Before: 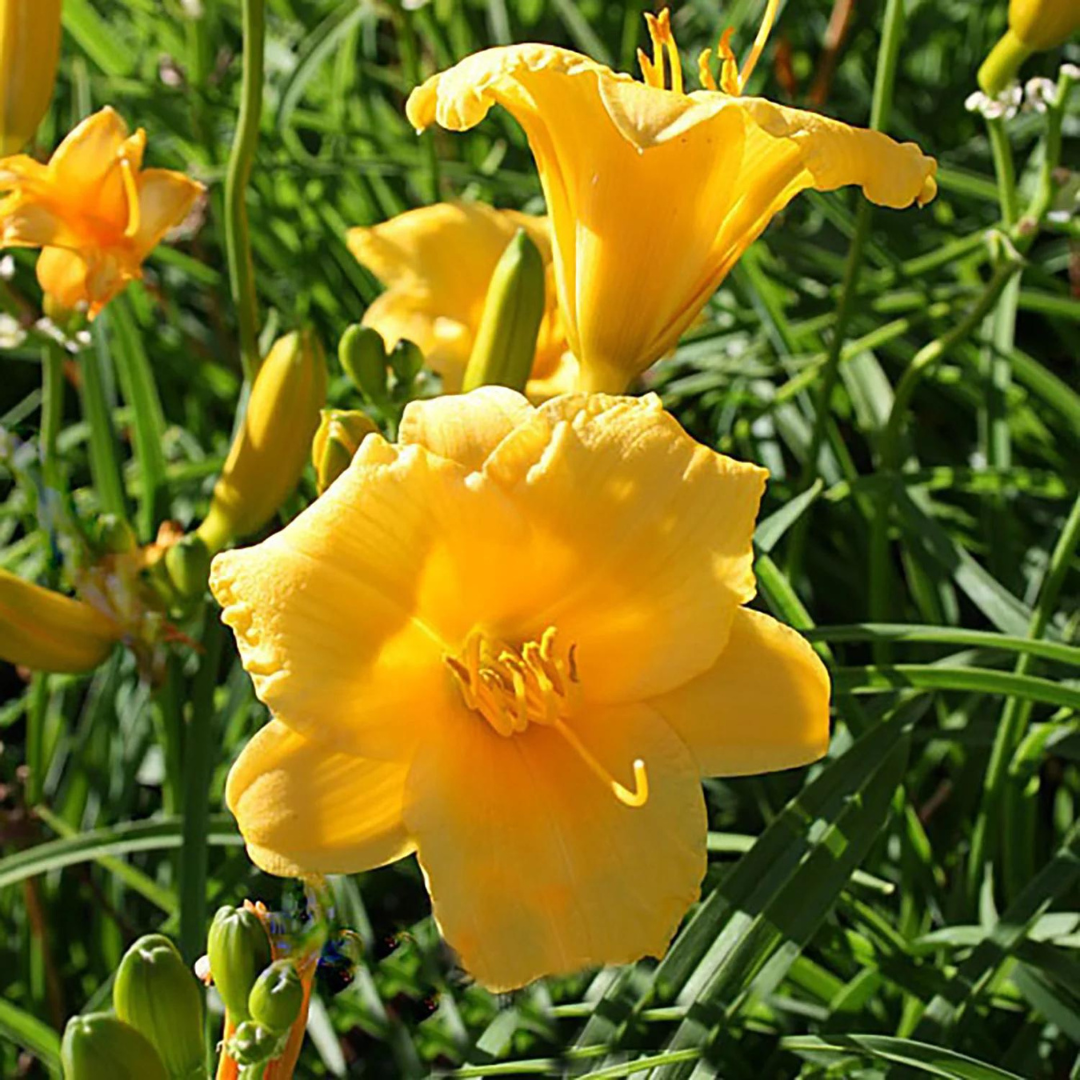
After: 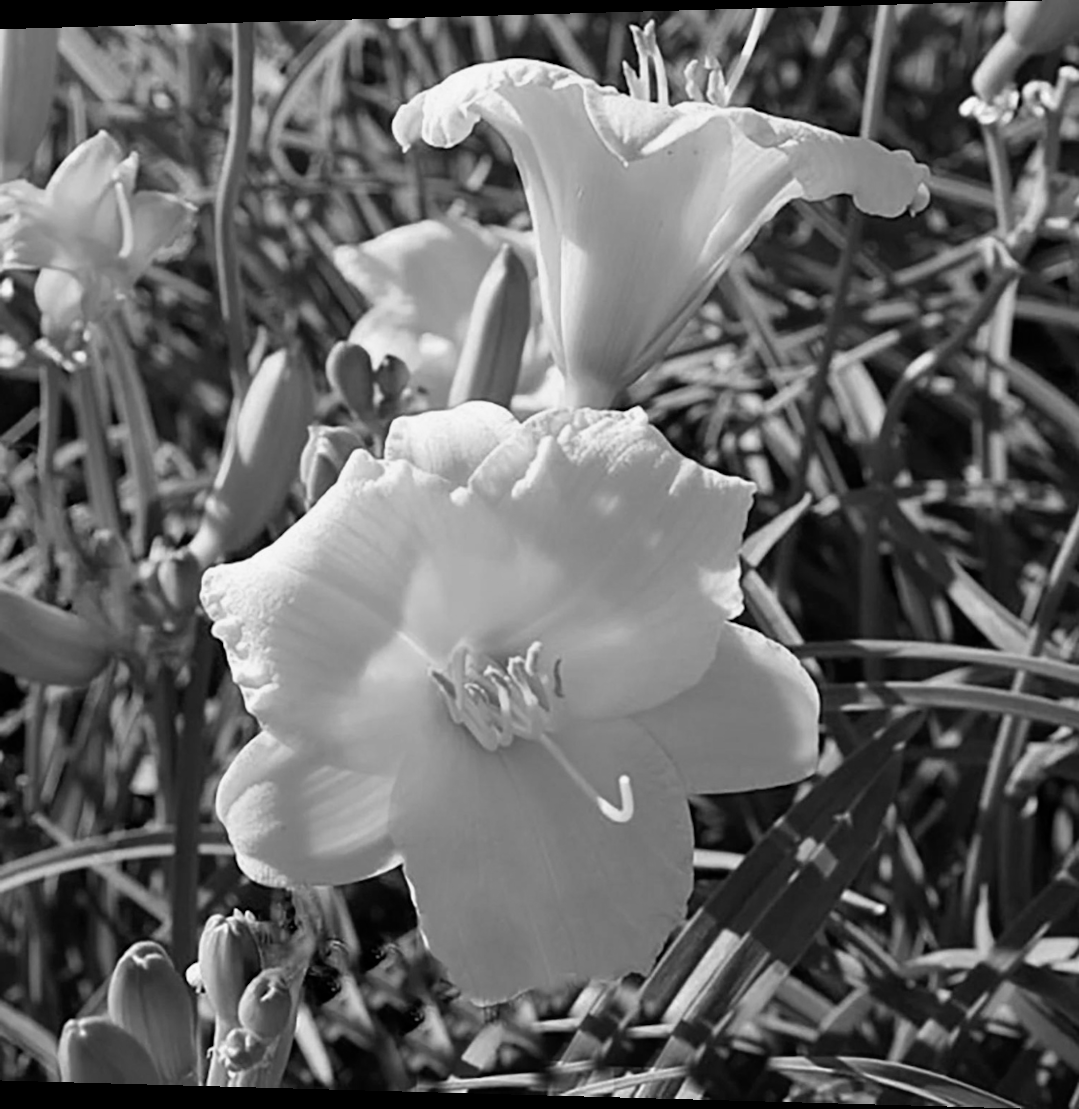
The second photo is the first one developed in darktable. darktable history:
monochrome: on, module defaults
white balance: red 0.931, blue 1.11
color balance: lift [0.998, 0.998, 1.001, 1.002], gamma [0.995, 1.025, 0.992, 0.975], gain [0.995, 1.02, 0.997, 0.98]
rotate and perspective: lens shift (horizontal) -0.055, automatic cropping off
